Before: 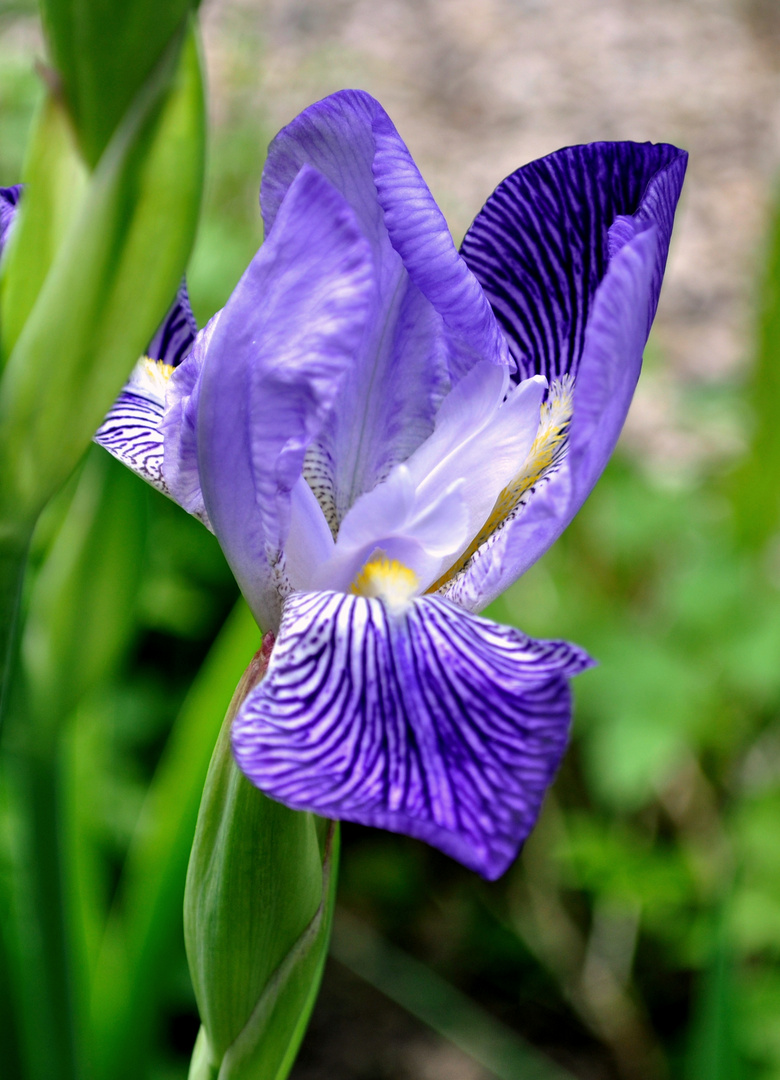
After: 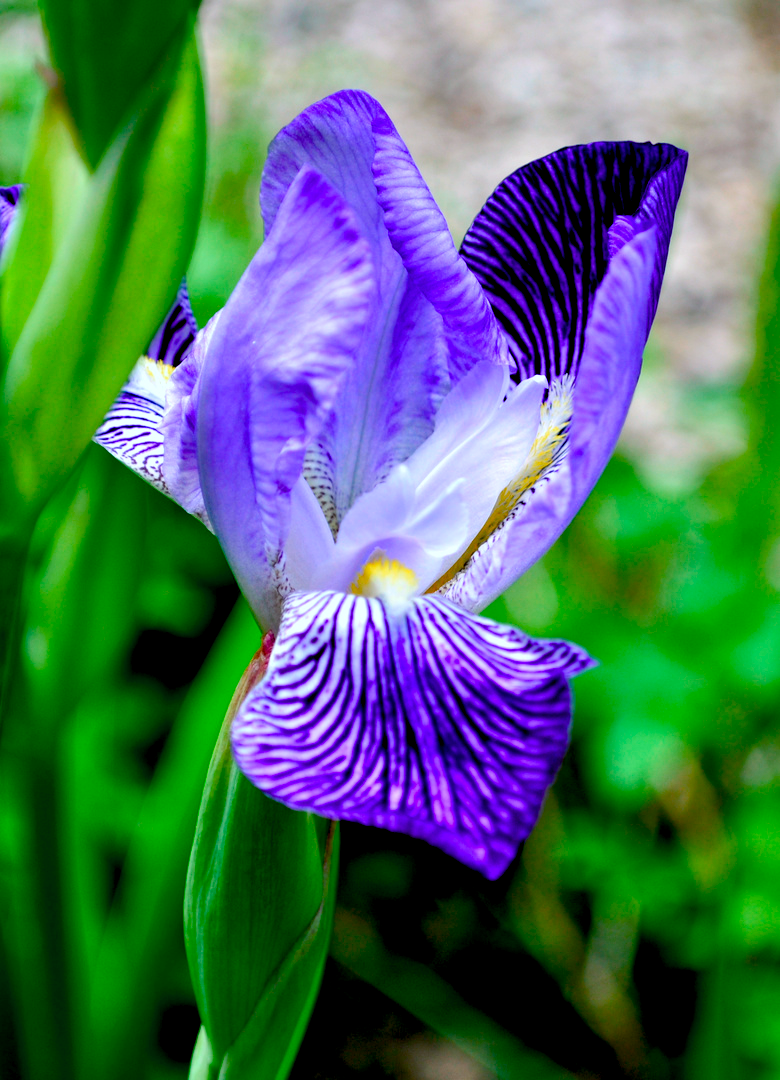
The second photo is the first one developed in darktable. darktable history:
white balance: red 0.925, blue 1.046
color balance rgb: global offset › luminance -0.5%, perceptual saturation grading › highlights -17.77%, perceptual saturation grading › mid-tones 33.1%, perceptual saturation grading › shadows 50.52%, perceptual brilliance grading › highlights 10.8%, perceptual brilliance grading › shadows -10.8%, global vibrance 24.22%, contrast -25%
tone equalizer: -8 EV -0.417 EV, -7 EV -0.389 EV, -6 EV -0.333 EV, -5 EV -0.222 EV, -3 EV 0.222 EV, -2 EV 0.333 EV, -1 EV 0.389 EV, +0 EV 0.417 EV, edges refinement/feathering 500, mask exposure compensation -1.57 EV, preserve details no
